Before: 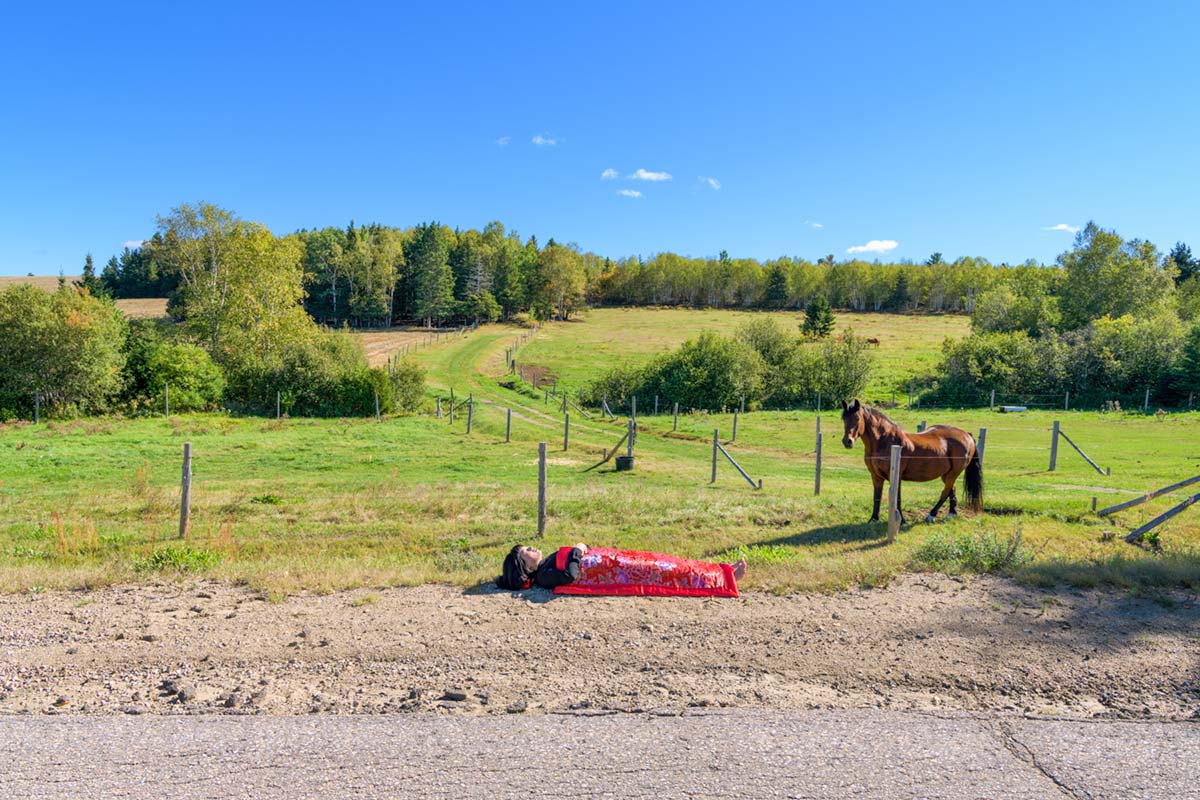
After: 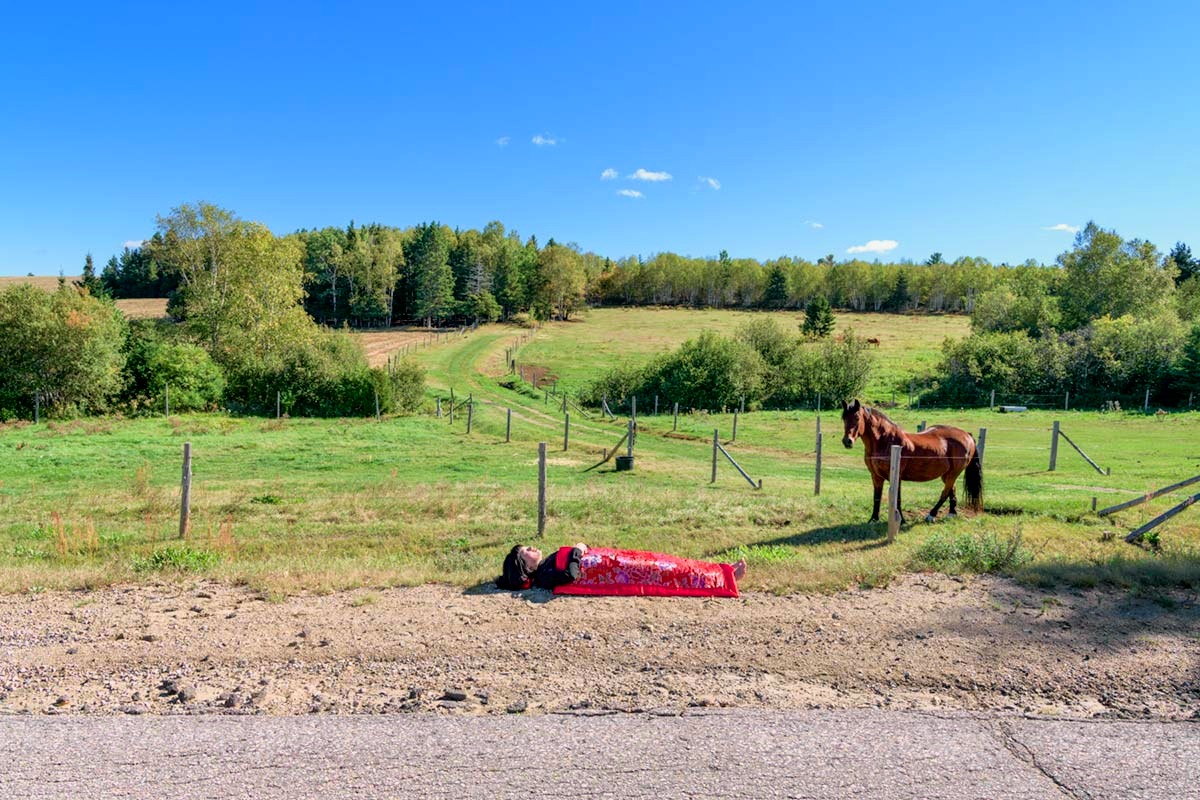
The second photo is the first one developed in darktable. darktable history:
tone curve: curves: ch0 [(0, 0) (0.058, 0.027) (0.214, 0.183) (0.304, 0.288) (0.561, 0.554) (0.687, 0.677) (0.768, 0.768) (0.858, 0.861) (0.986, 0.957)]; ch1 [(0, 0) (0.172, 0.123) (0.312, 0.296) (0.437, 0.429) (0.471, 0.469) (0.502, 0.5) (0.513, 0.515) (0.583, 0.604) (0.631, 0.659) (0.703, 0.721) (0.889, 0.924) (1, 1)]; ch2 [(0, 0) (0.411, 0.424) (0.485, 0.497) (0.502, 0.5) (0.517, 0.511) (0.566, 0.573) (0.622, 0.613) (0.709, 0.677) (1, 1)], color space Lab, independent channels, preserve colors none
exposure: black level correction 0.005, exposure 0.016 EV, compensate highlight preservation false
